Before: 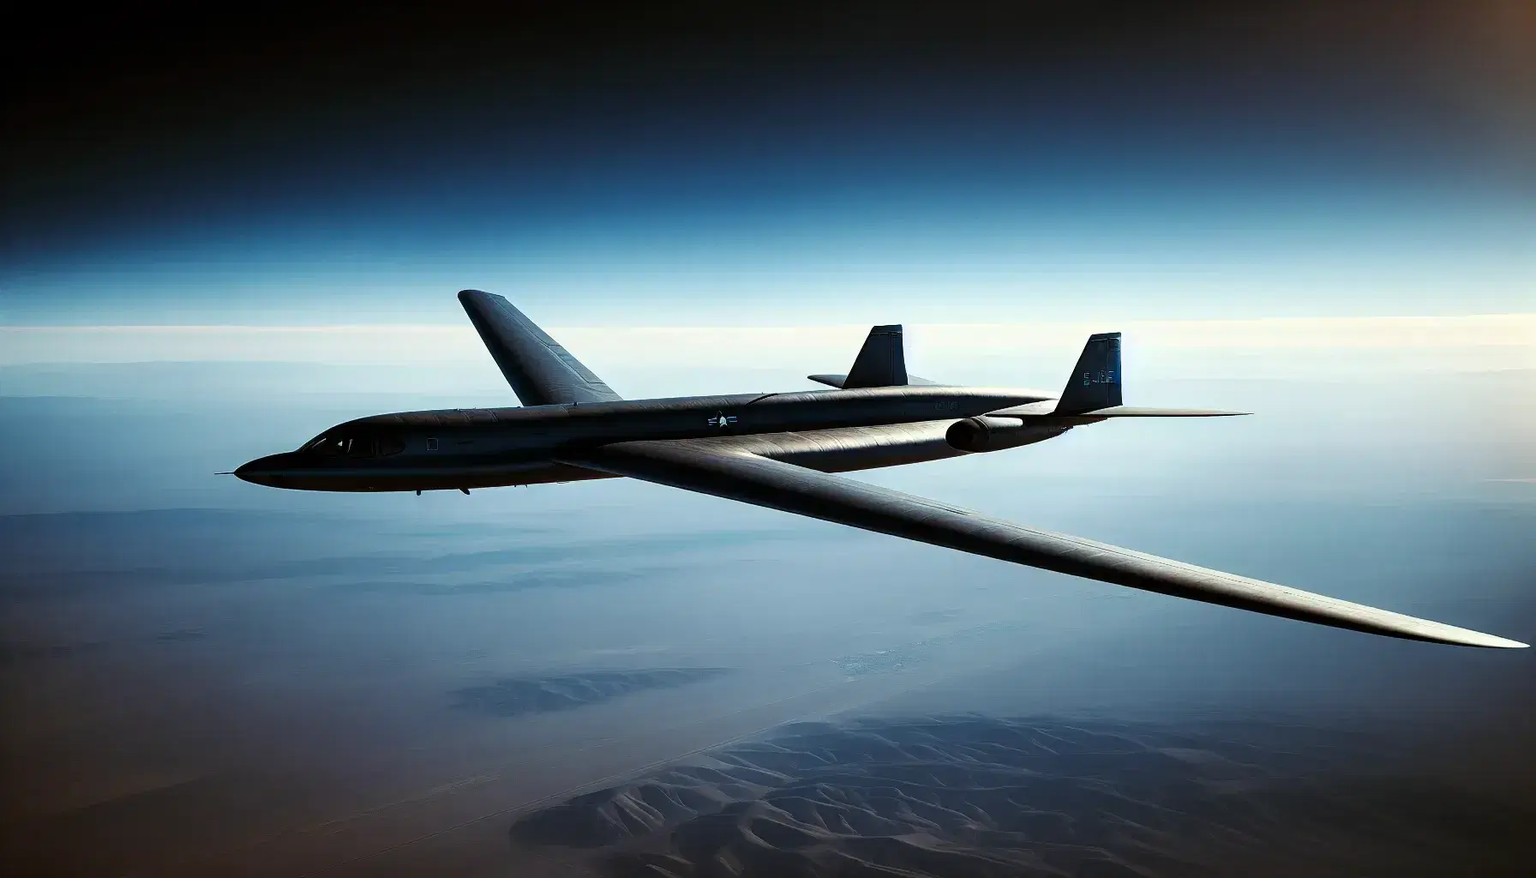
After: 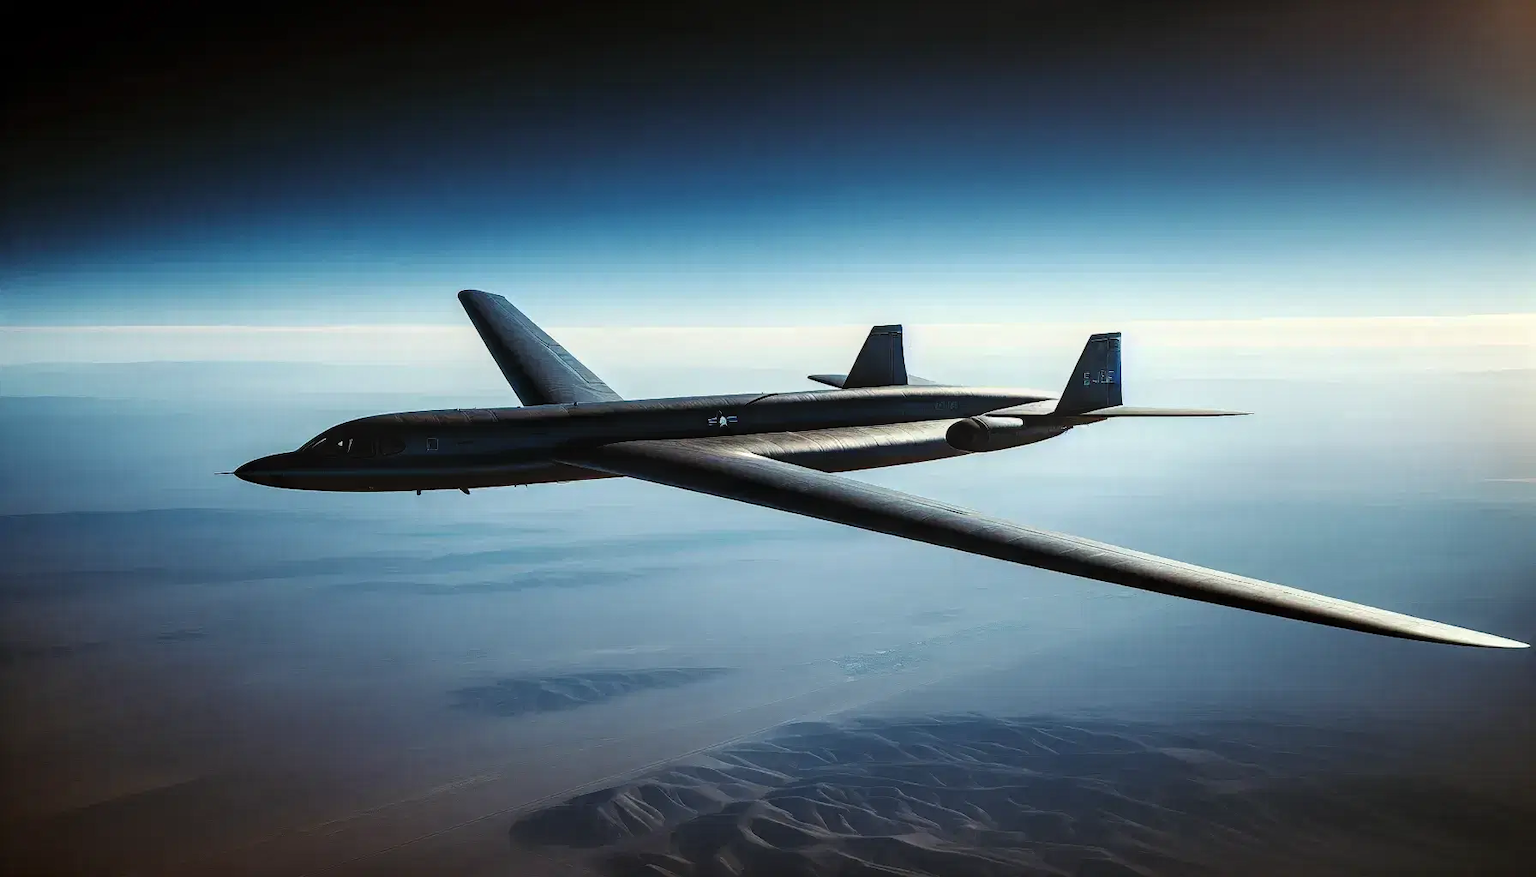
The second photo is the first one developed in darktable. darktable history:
local contrast: on, module defaults
color correction: highlights b* -0.061
